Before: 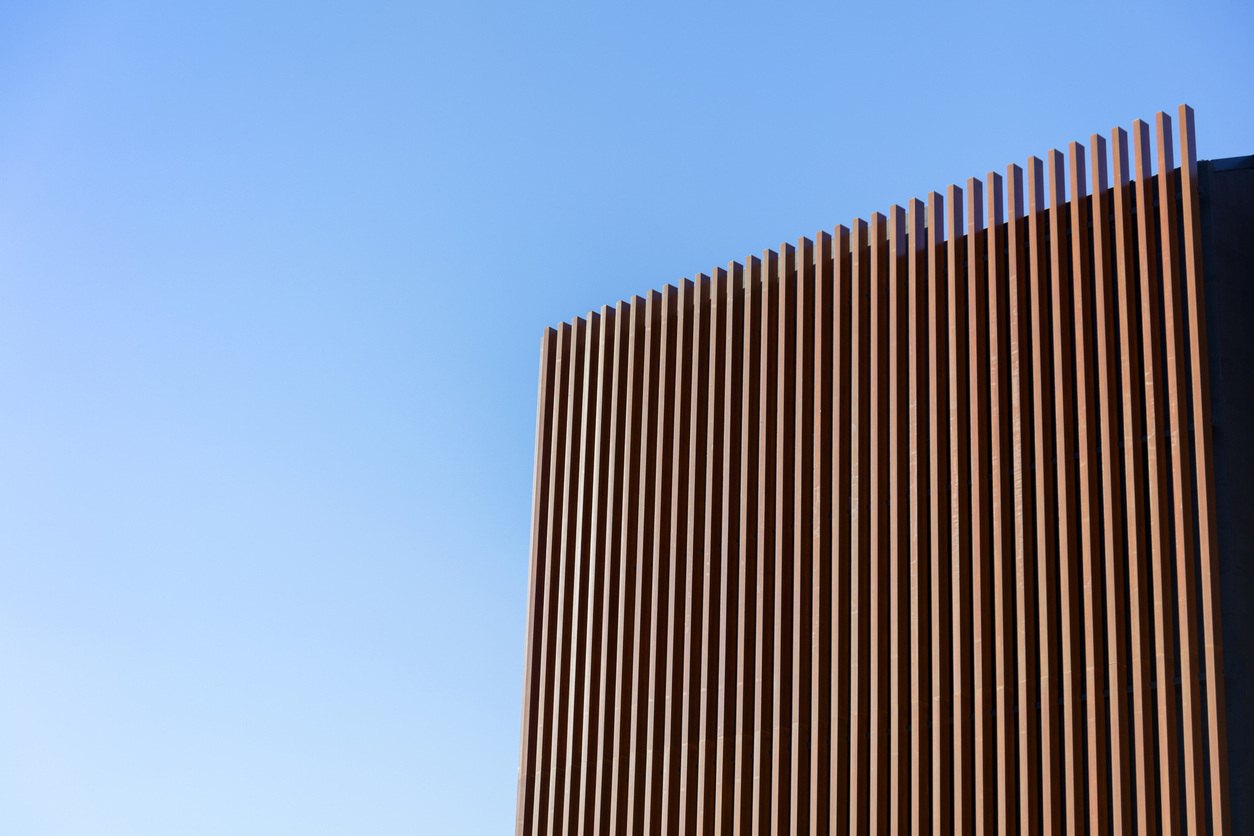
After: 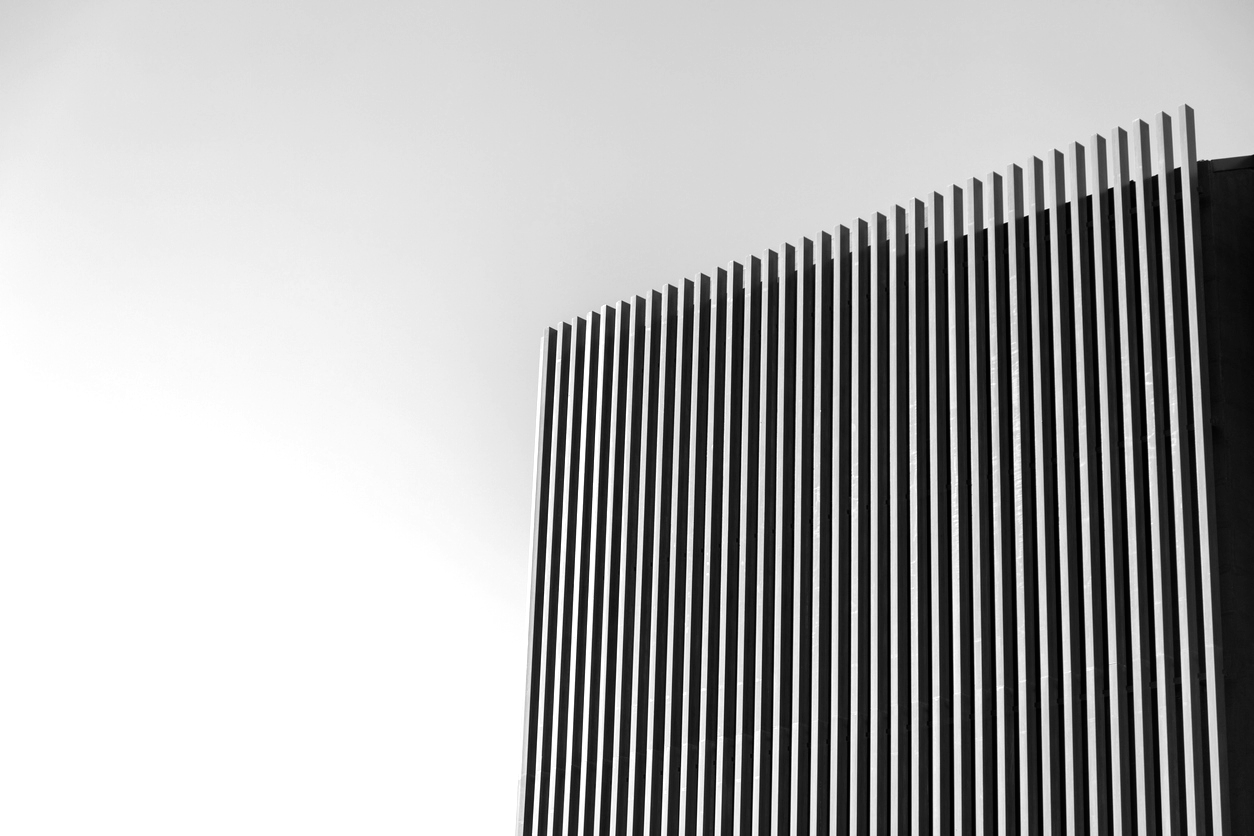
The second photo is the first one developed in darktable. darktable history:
monochrome: on, module defaults
exposure: black level correction 0, exposure 1.1 EV, compensate exposure bias true, compensate highlight preservation false
